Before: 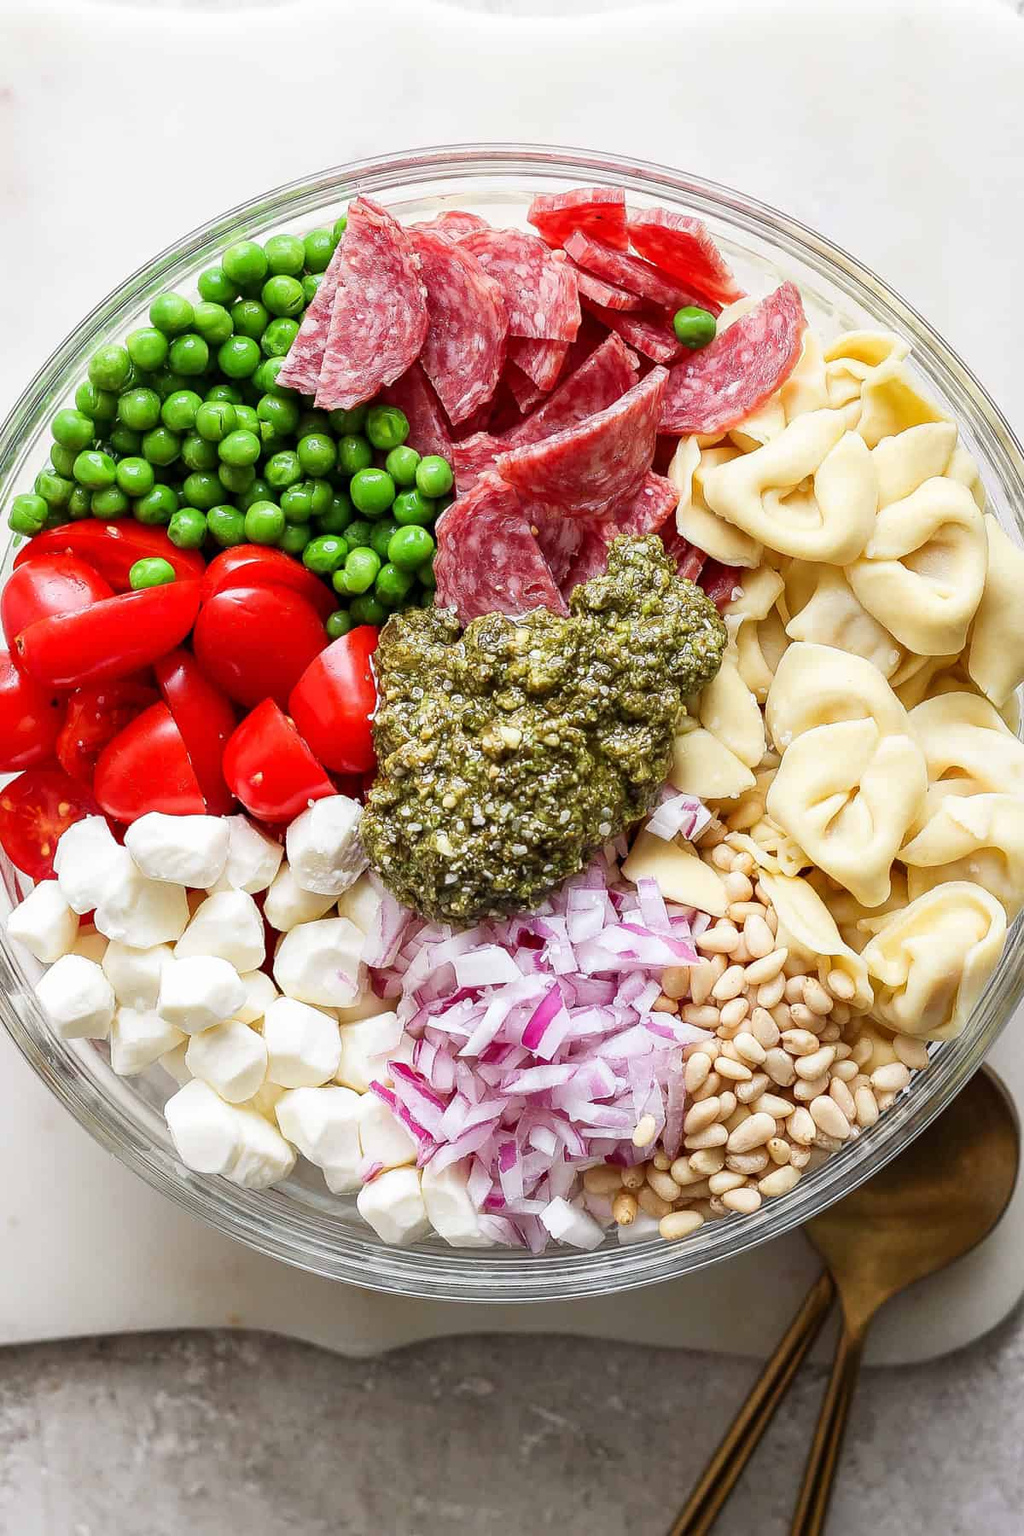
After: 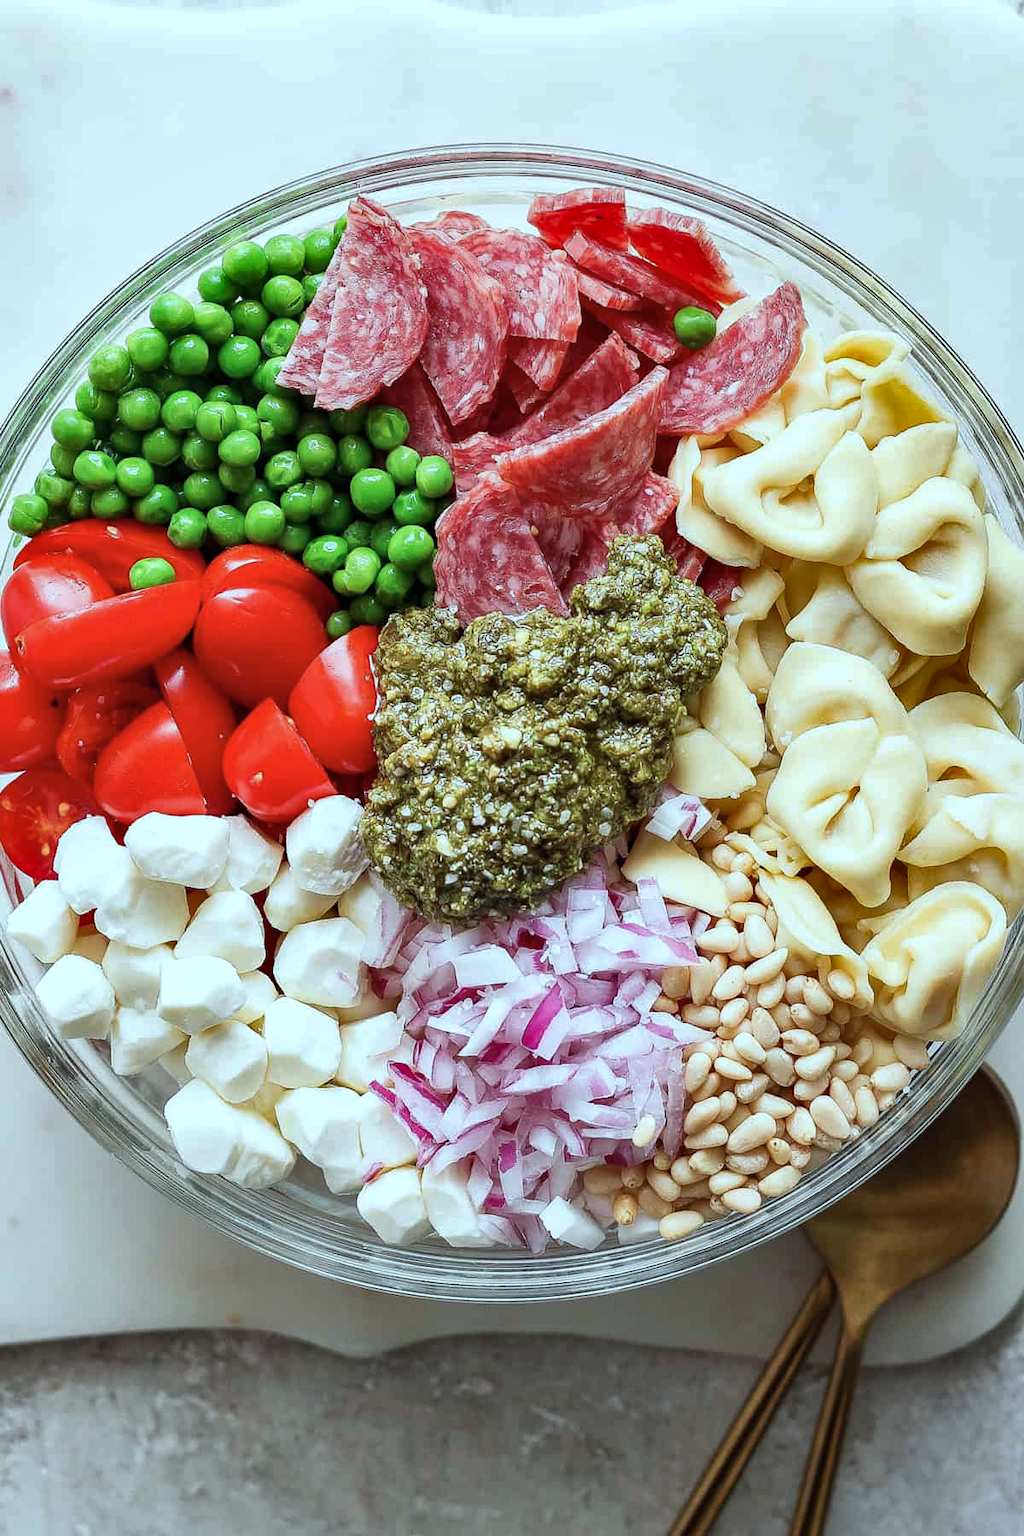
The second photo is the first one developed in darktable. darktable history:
contrast brightness saturation: saturation -0.04
shadows and highlights: soften with gaussian
color correction: highlights a* -10.04, highlights b* -10.37
